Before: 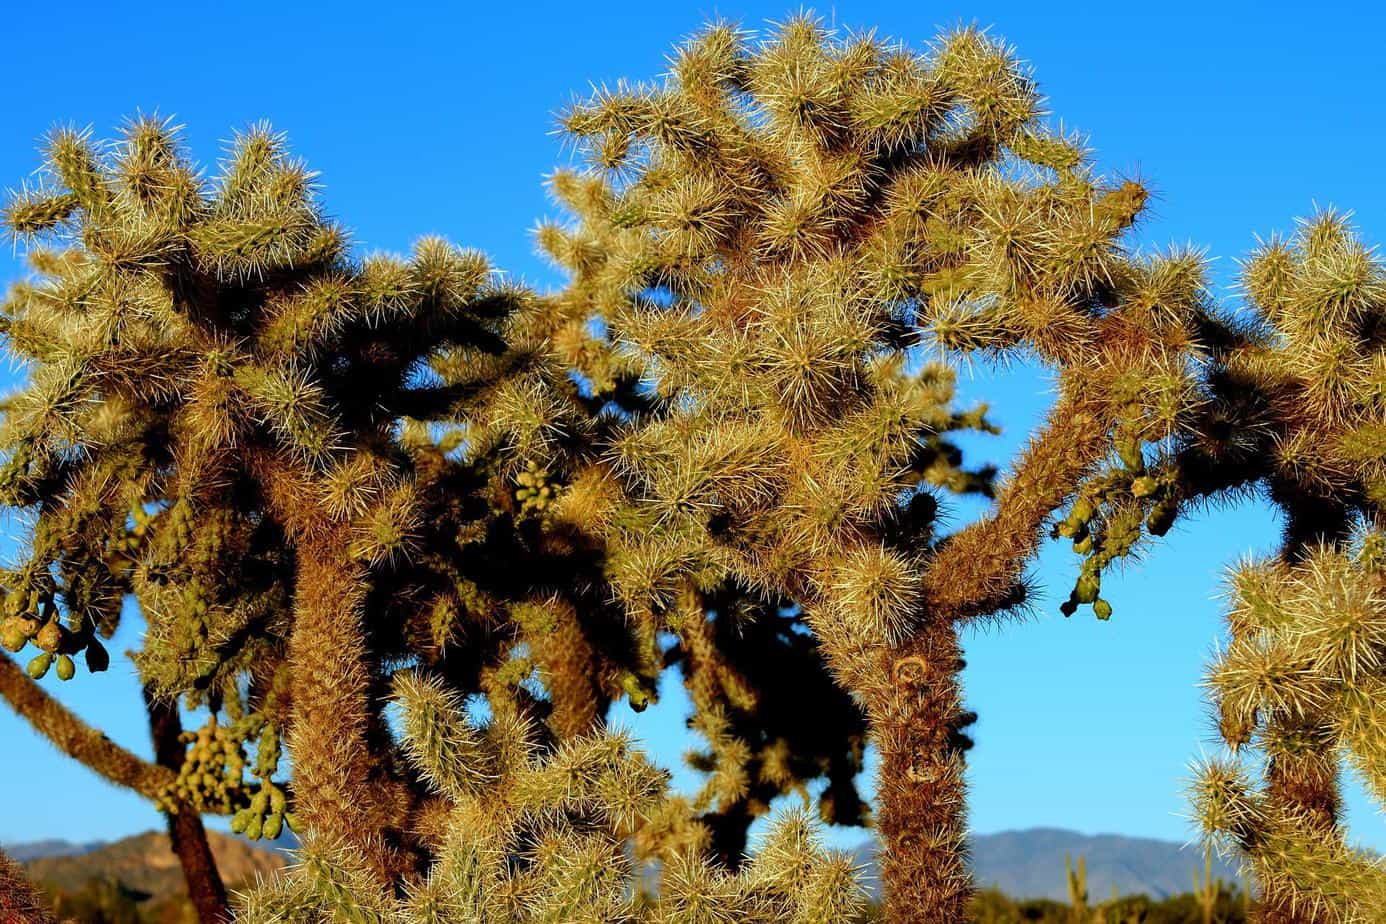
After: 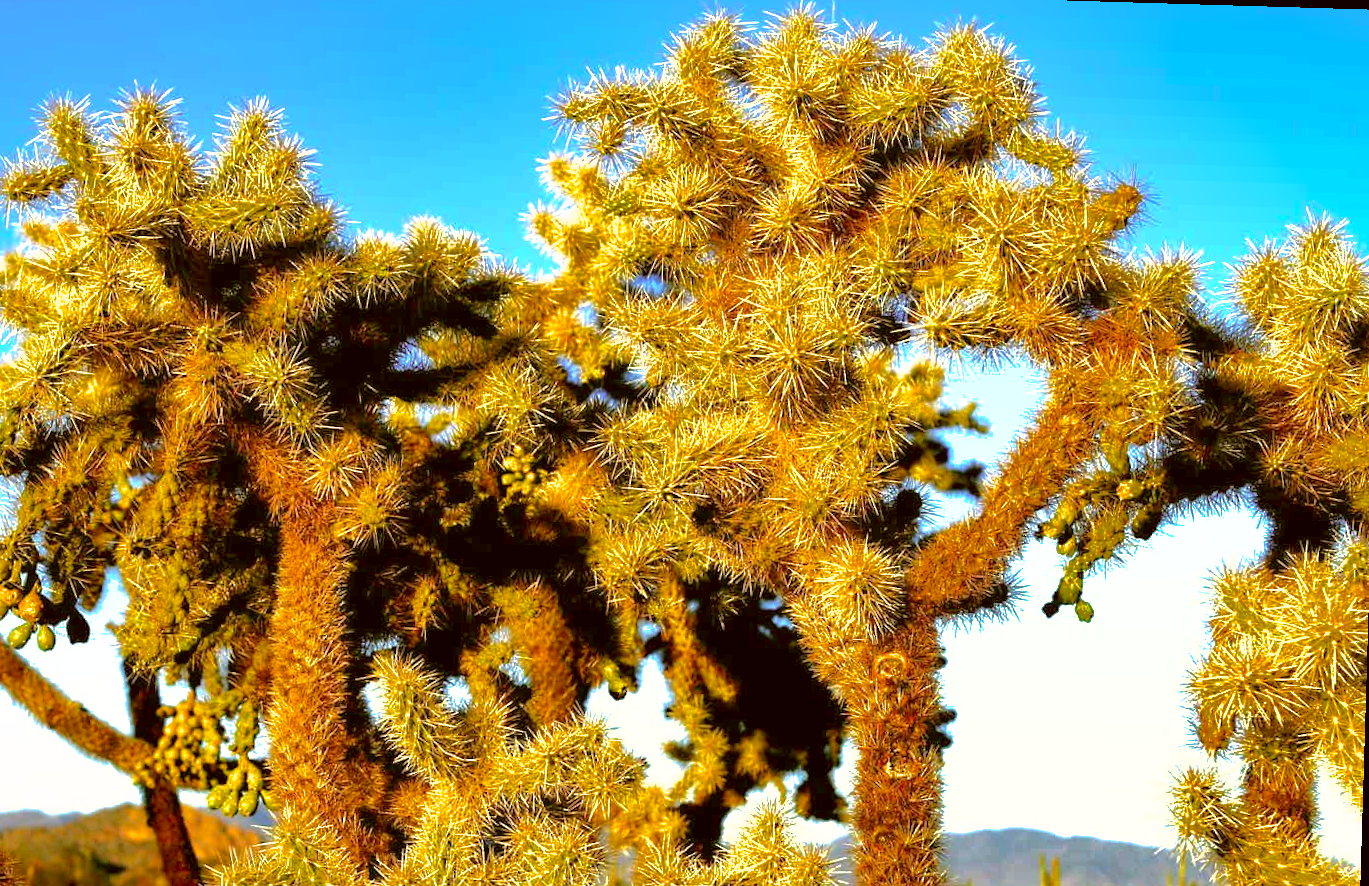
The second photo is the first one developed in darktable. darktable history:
exposure: exposure 1.223 EV, compensate highlight preservation false
rotate and perspective: rotation 1.72°, automatic cropping off
shadows and highlights: shadows 40, highlights -60
crop: left 1.964%, top 3.251%, right 1.122%, bottom 4.933%
color correction: highlights a* 8.98, highlights b* 15.09, shadows a* -0.49, shadows b* 26.52
